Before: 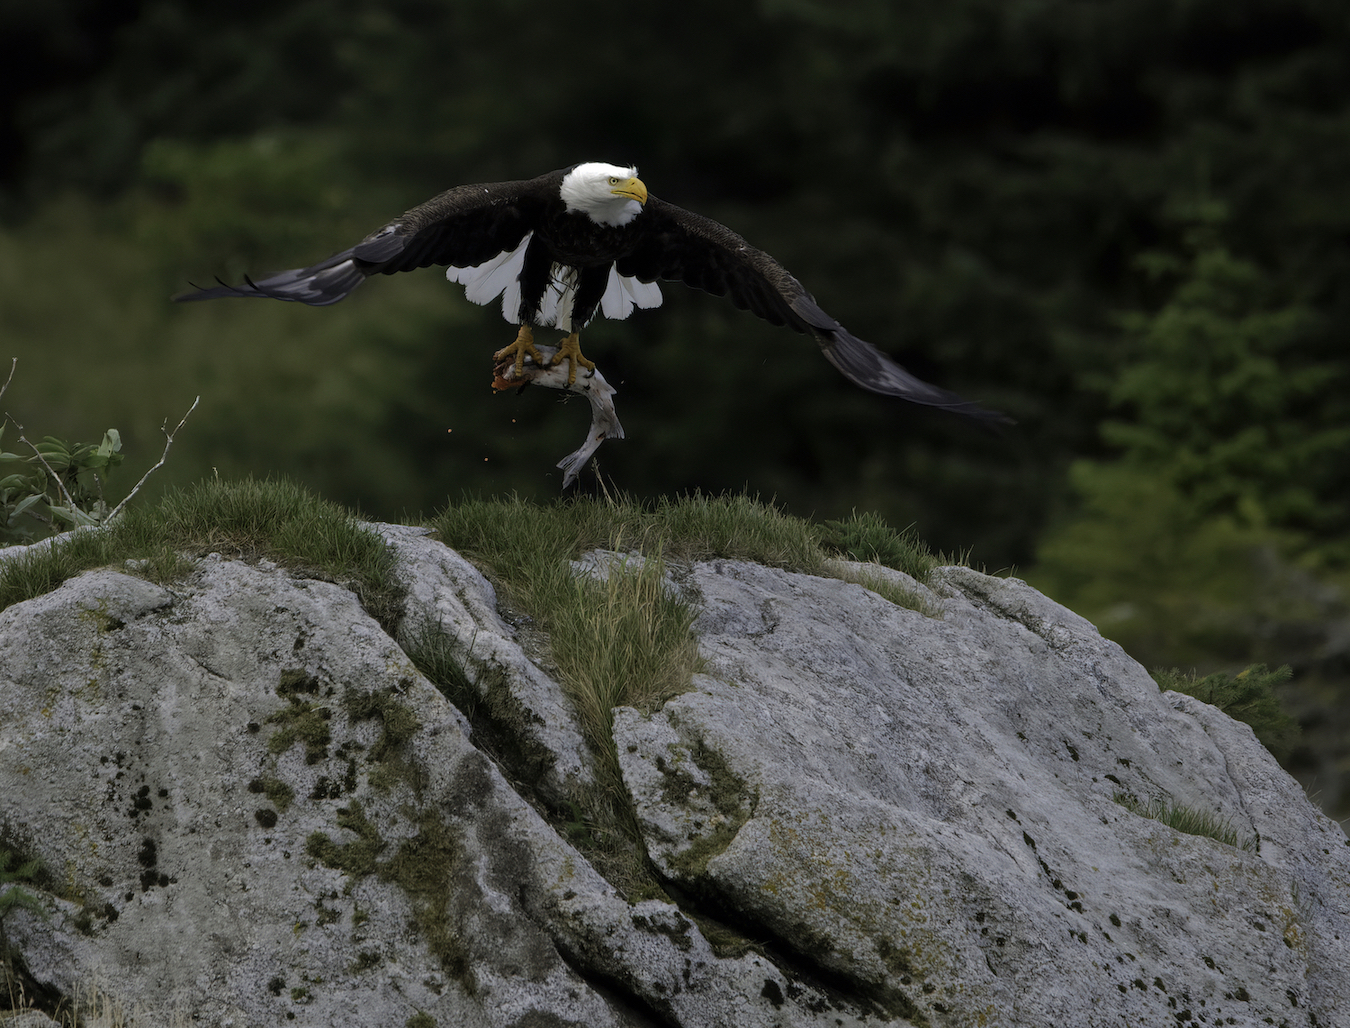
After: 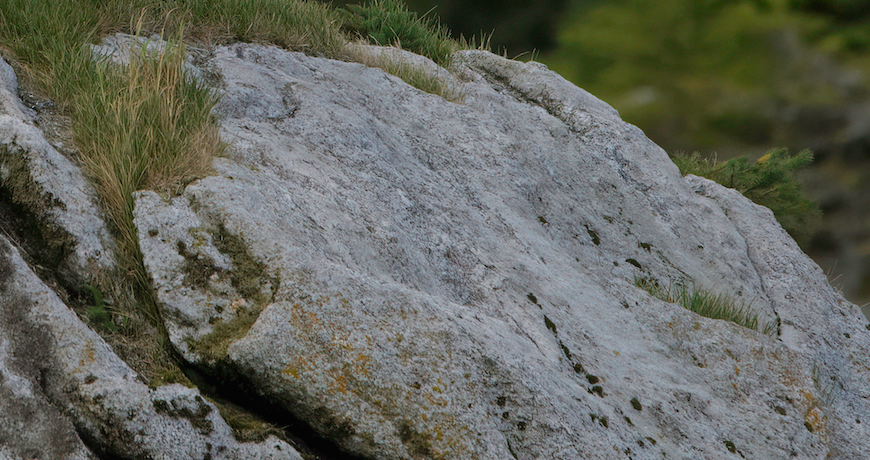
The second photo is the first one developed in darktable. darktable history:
contrast brightness saturation: contrast -0.02, brightness -0.01, saturation 0.03
crop and rotate: left 35.509%, top 50.238%, bottom 4.934%
